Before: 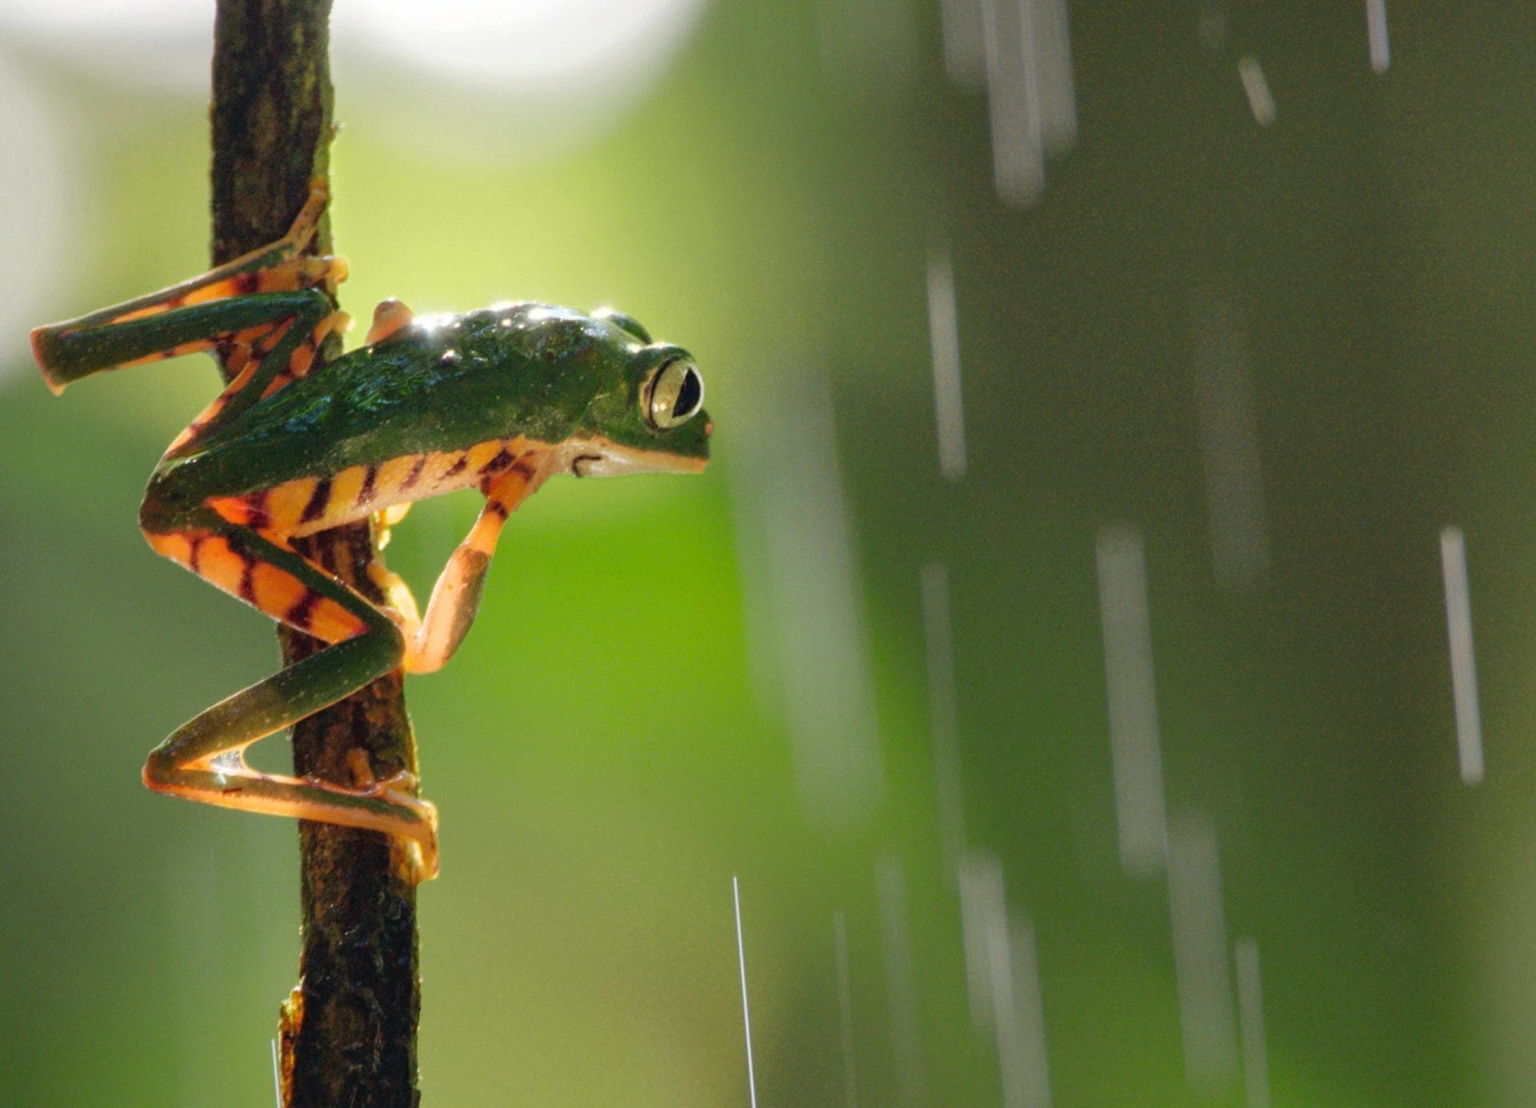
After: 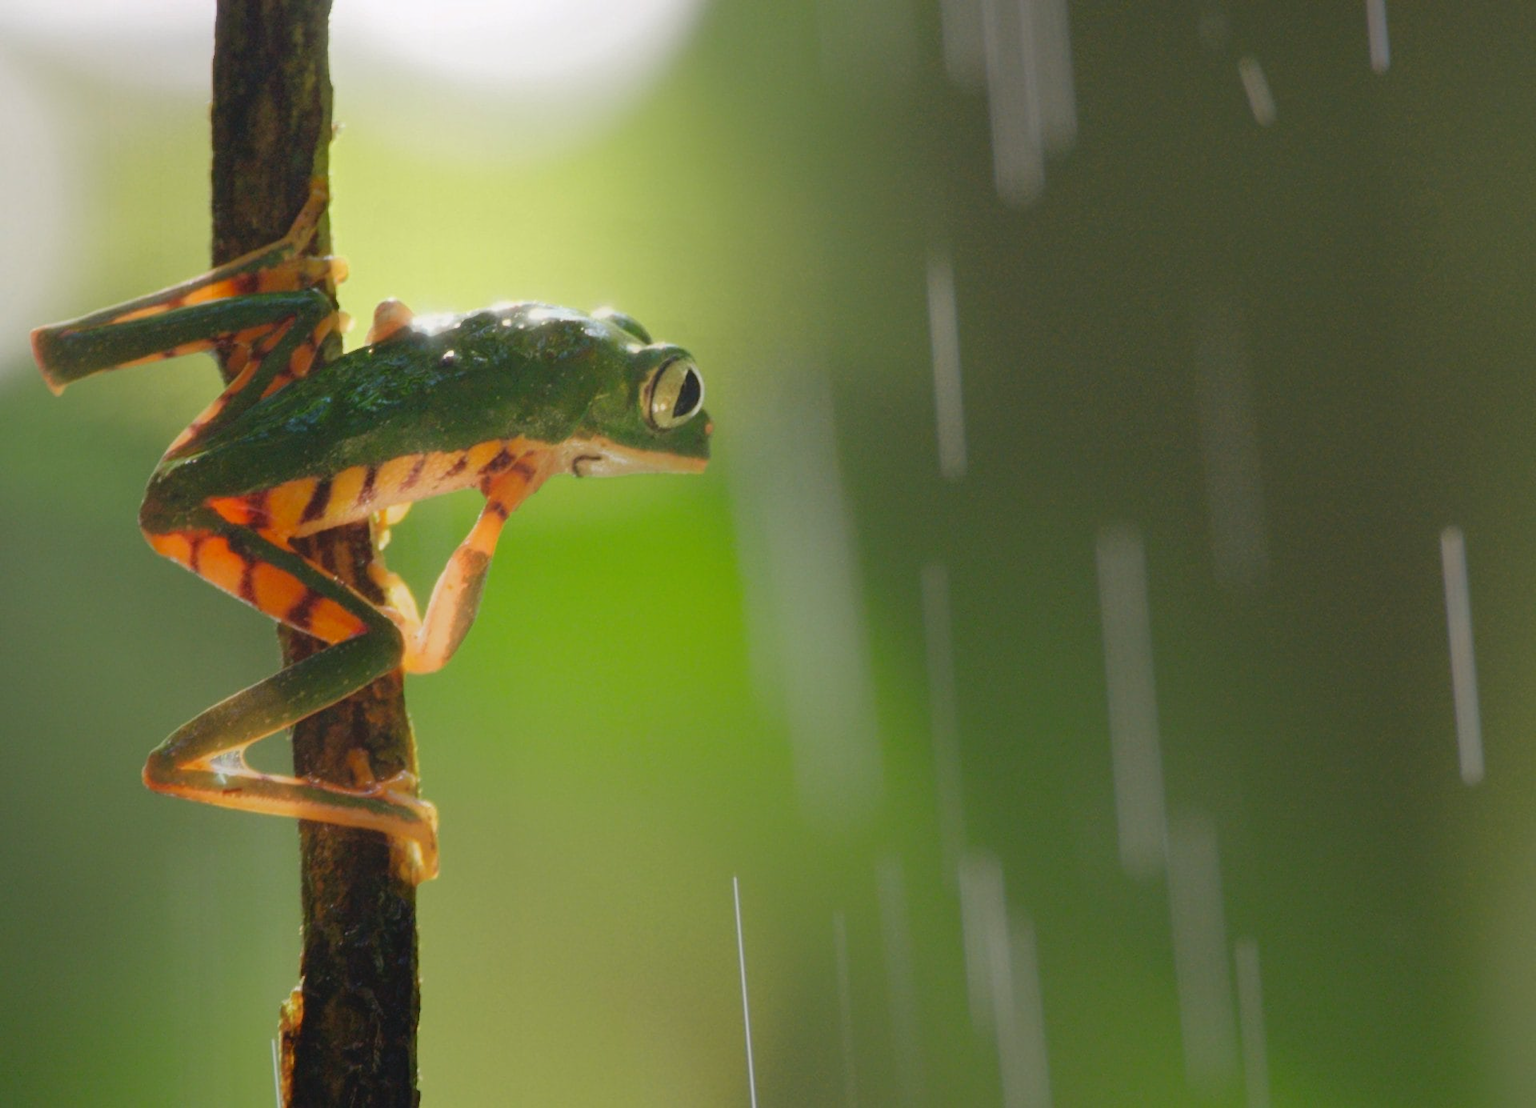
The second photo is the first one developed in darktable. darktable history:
white balance: red 1.009, blue 1.027
contrast equalizer: octaves 7, y [[0.6 ×6], [0.55 ×6], [0 ×6], [0 ×6], [0 ×6]], mix -1
